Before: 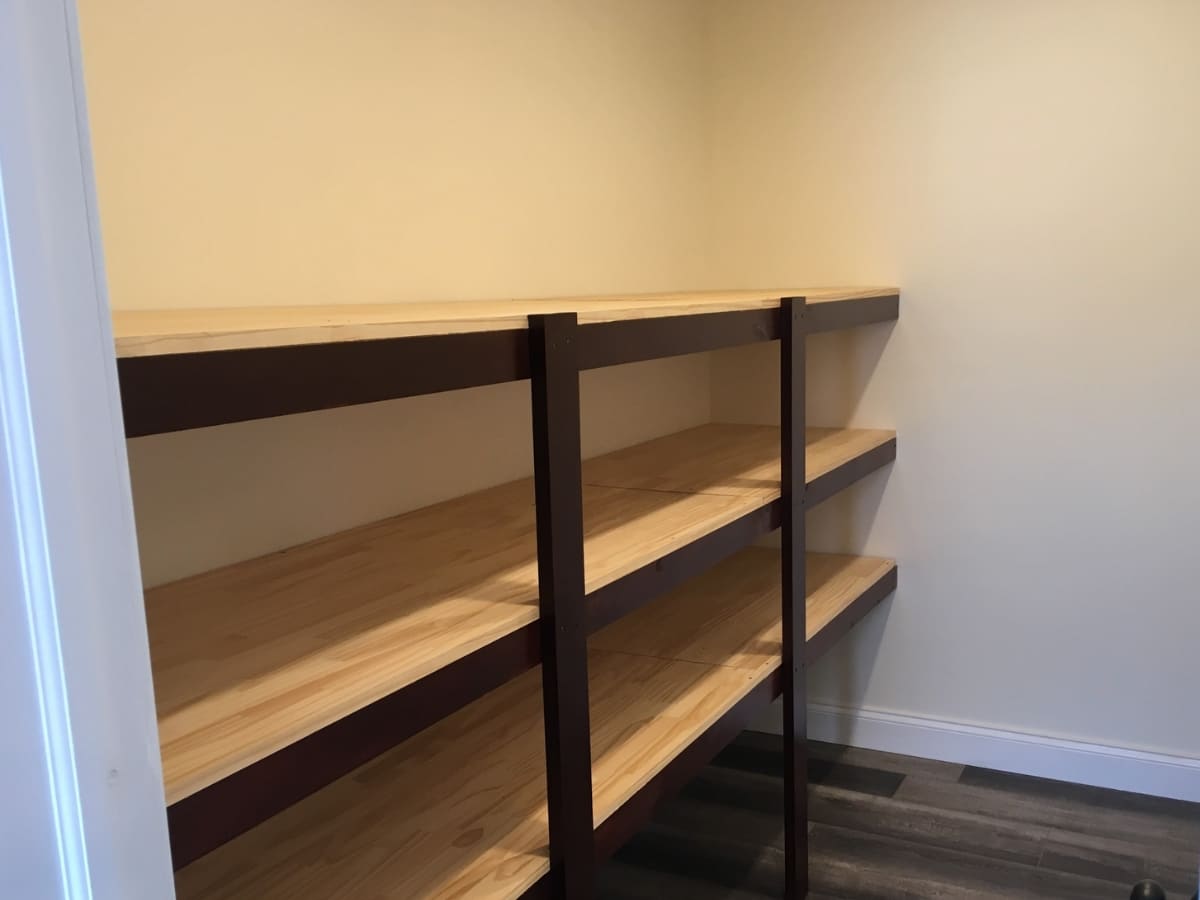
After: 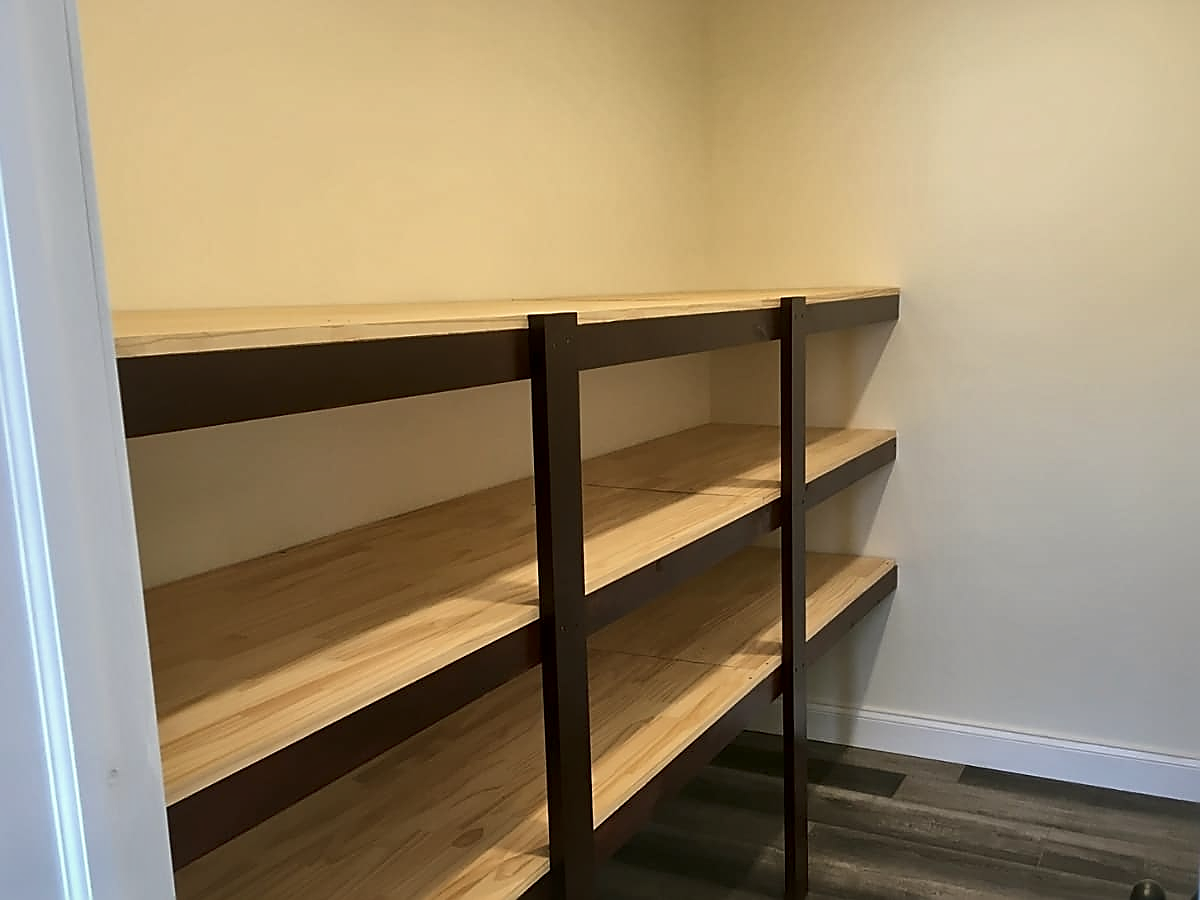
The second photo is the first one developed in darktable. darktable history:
sharpen: radius 1.4, amount 1.25, threshold 0.7
color balance: mode lift, gamma, gain (sRGB), lift [1.04, 1, 1, 0.97], gamma [1.01, 1, 1, 0.97], gain [0.96, 1, 1, 0.97]
local contrast: mode bilateral grid, contrast 20, coarseness 50, detail 159%, midtone range 0.2
